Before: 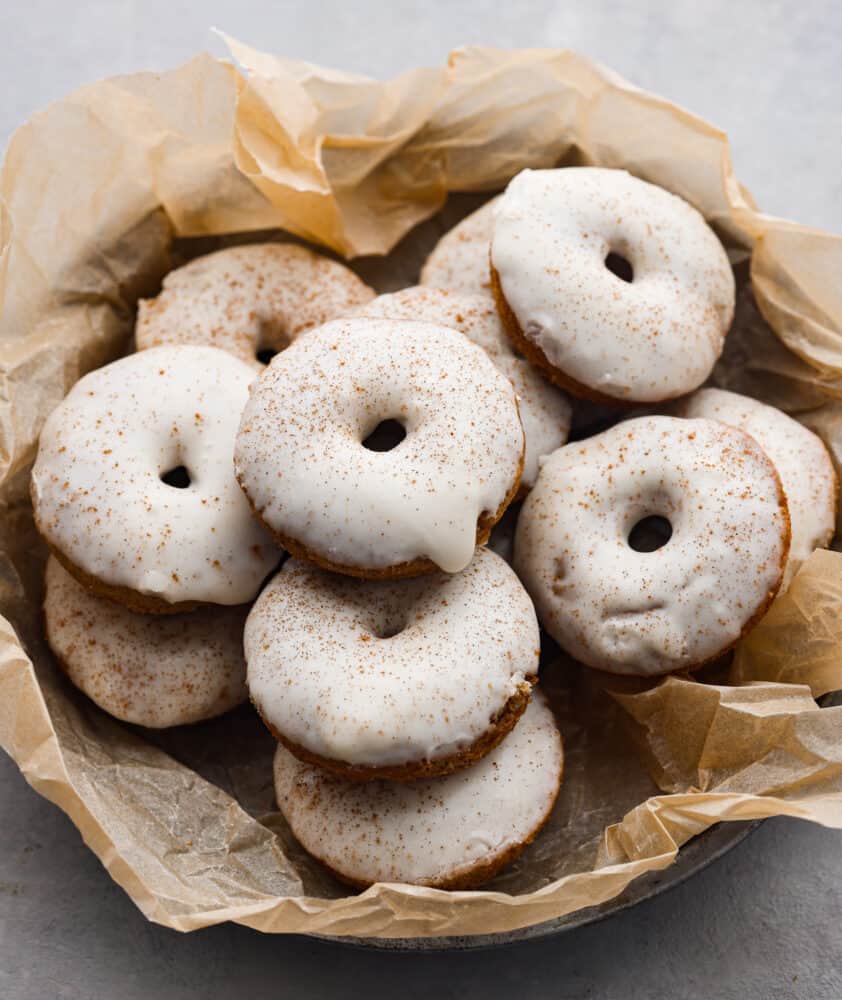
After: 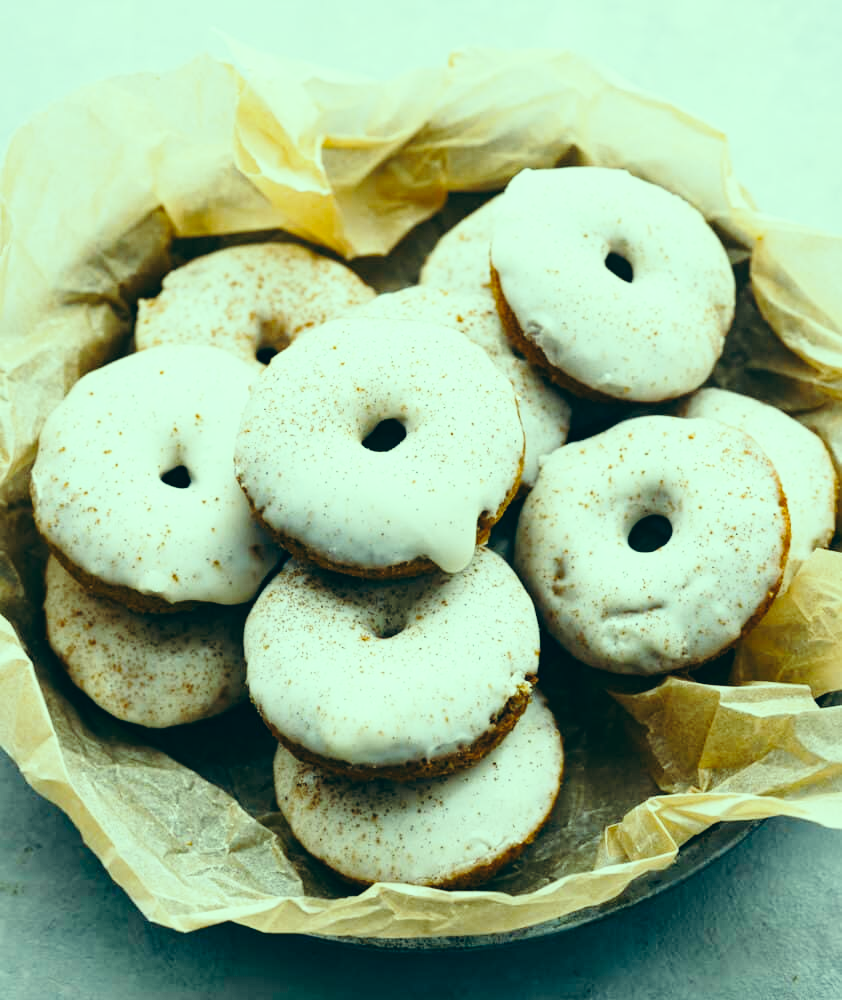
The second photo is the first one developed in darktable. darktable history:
base curve: curves: ch0 [(0, 0) (0.028, 0.03) (0.121, 0.232) (0.46, 0.748) (0.859, 0.968) (1, 1)], preserve colors none
color correction: highlights a* -19.84, highlights b* 9.8, shadows a* -20.61, shadows b* -10.79
